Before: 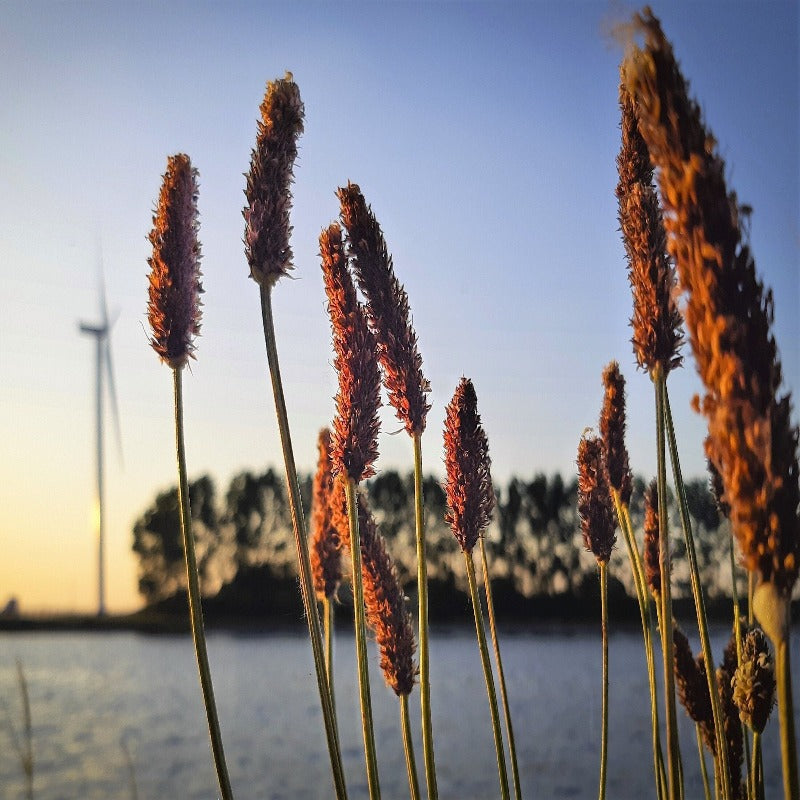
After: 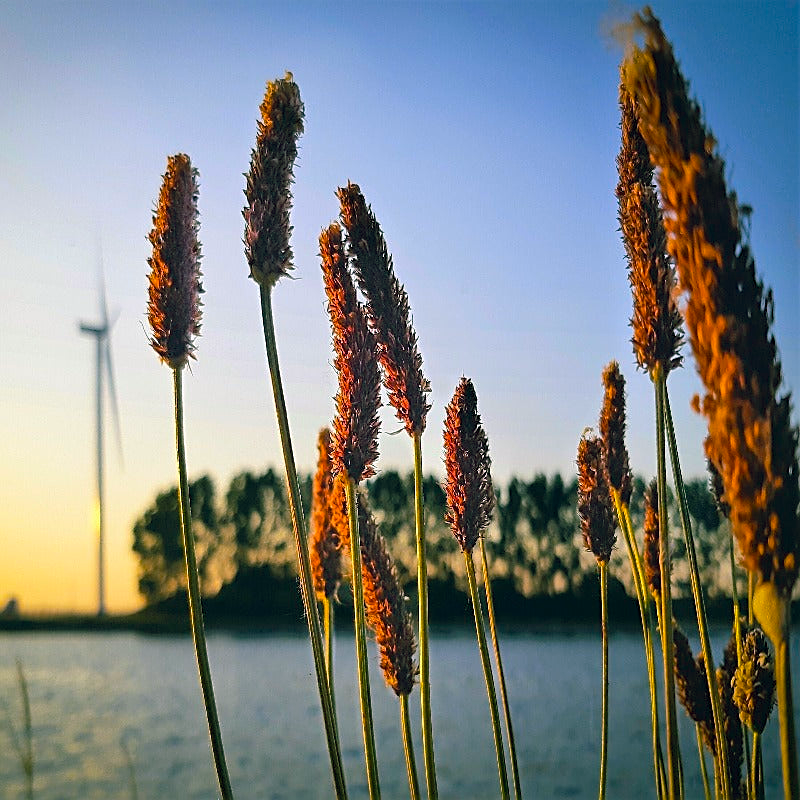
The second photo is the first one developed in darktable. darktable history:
color balance rgb: shadows lift › chroma 11.959%, shadows lift › hue 131.55°, global offset › chroma 0.063%, global offset › hue 253.91°, linear chroma grading › global chroma 14.624%, perceptual saturation grading › global saturation 25.377%
sharpen: on, module defaults
